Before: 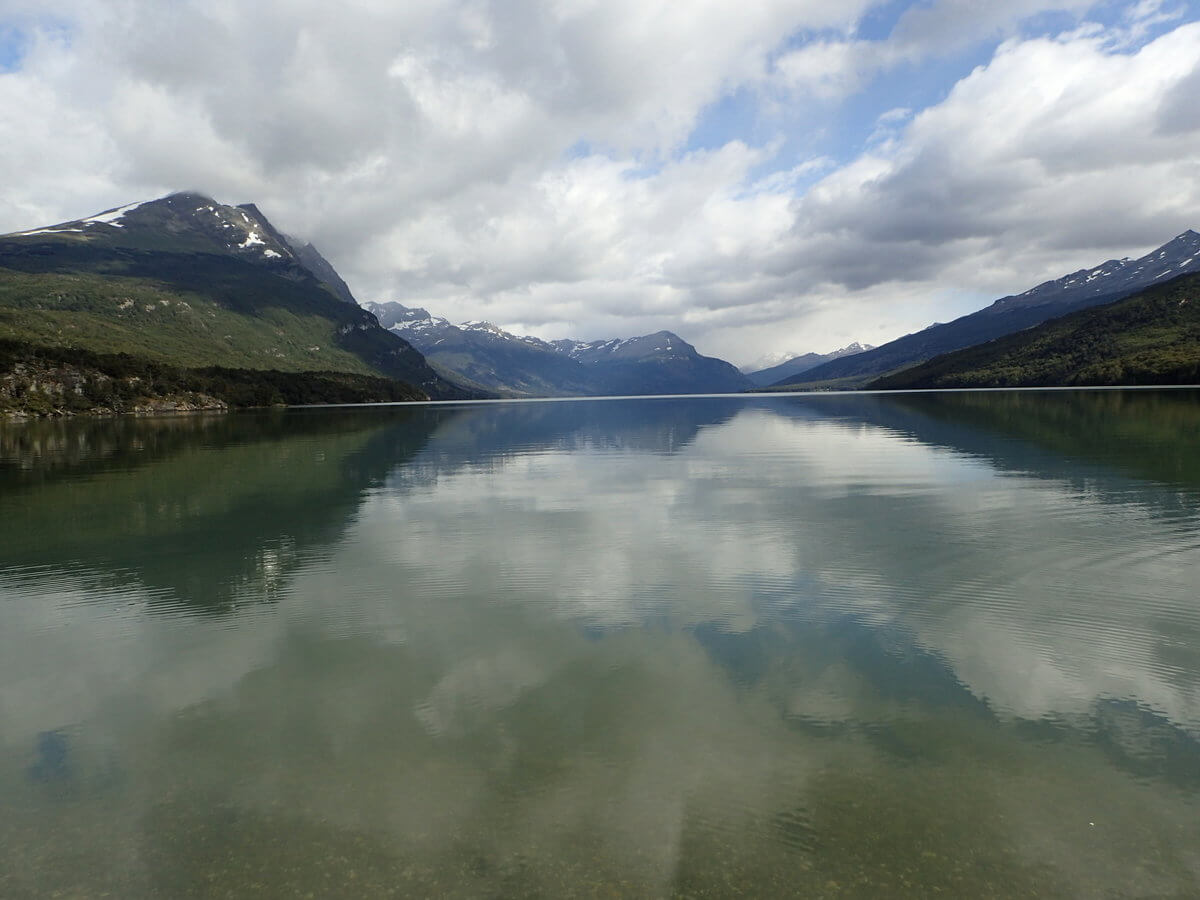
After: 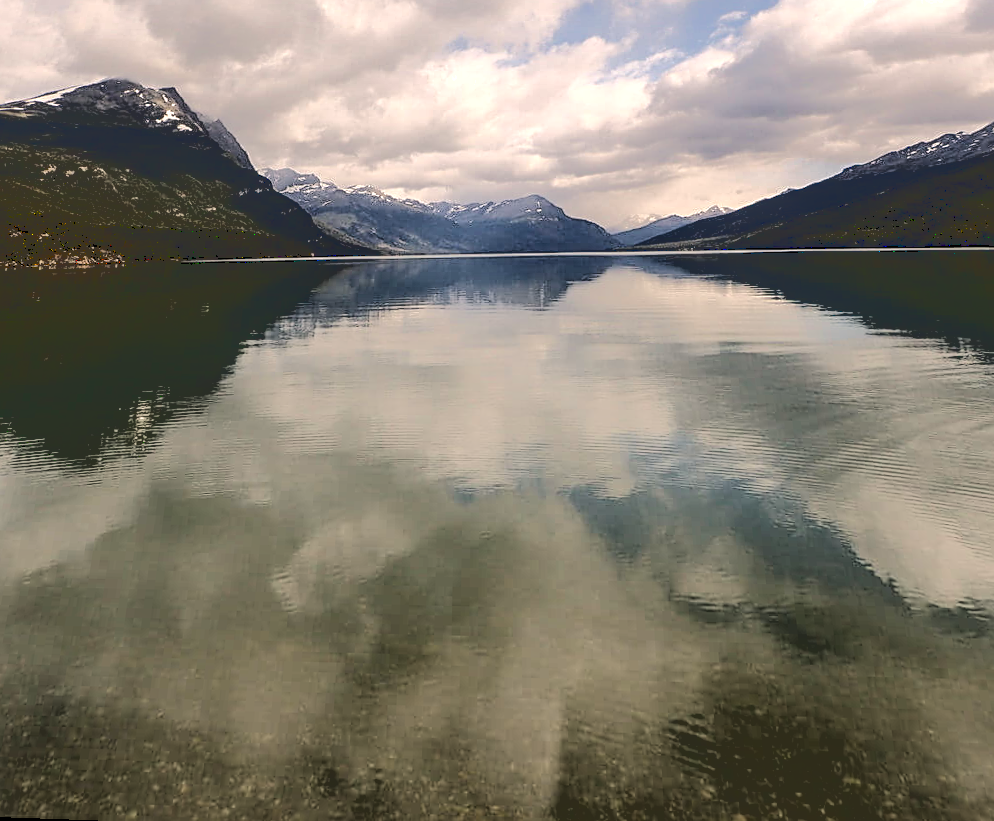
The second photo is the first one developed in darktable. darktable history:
base curve: curves: ch0 [(0.065, 0.026) (0.236, 0.358) (0.53, 0.546) (0.777, 0.841) (0.924, 0.992)], preserve colors average RGB
crop and rotate: top 6.25%
rotate and perspective: rotation 0.72°, lens shift (vertical) -0.352, lens shift (horizontal) -0.051, crop left 0.152, crop right 0.859, crop top 0.019, crop bottom 0.964
local contrast: on, module defaults
sharpen: on, module defaults
white balance: red 1.127, blue 0.943
